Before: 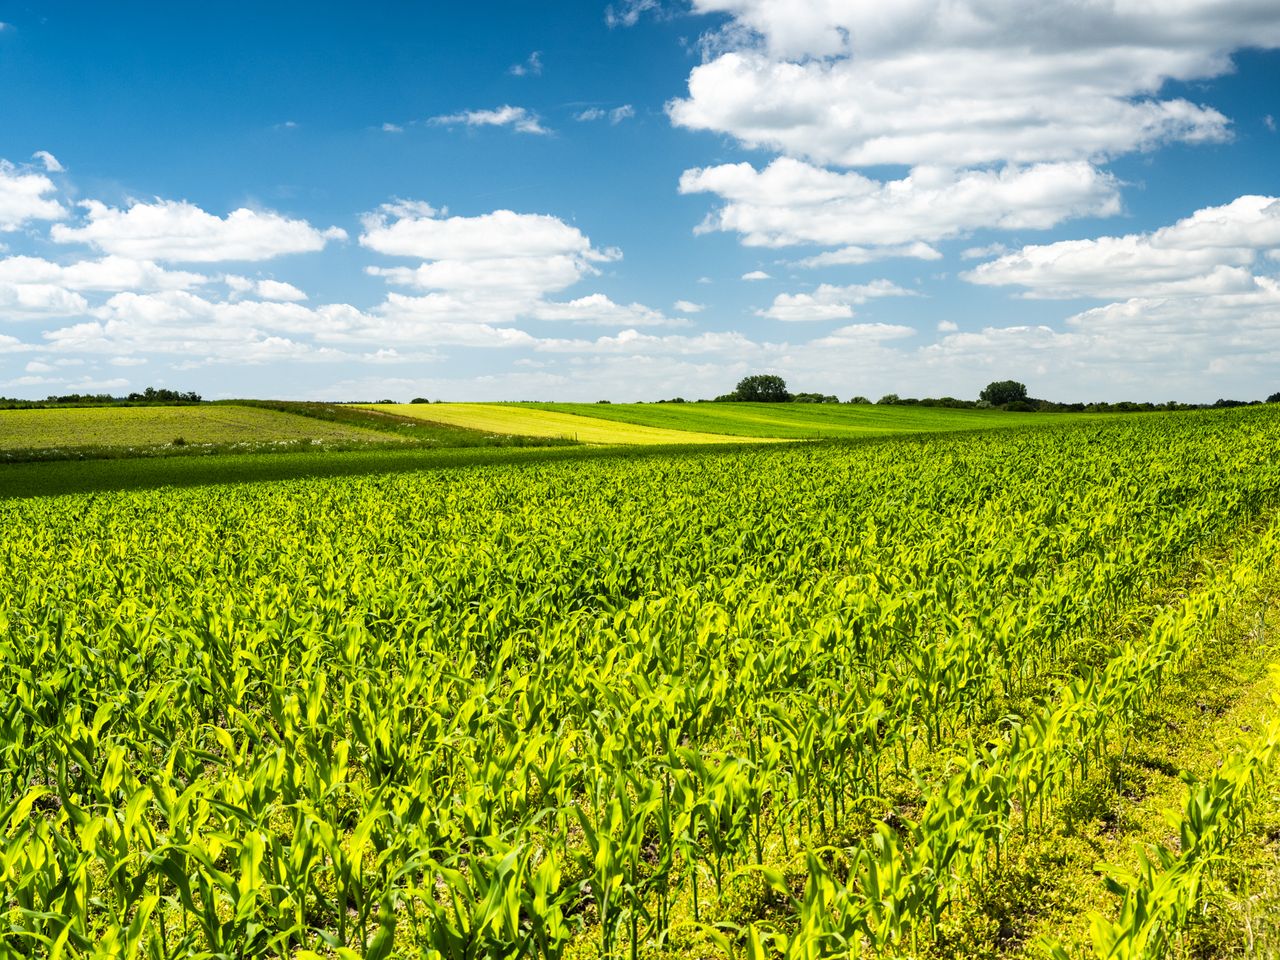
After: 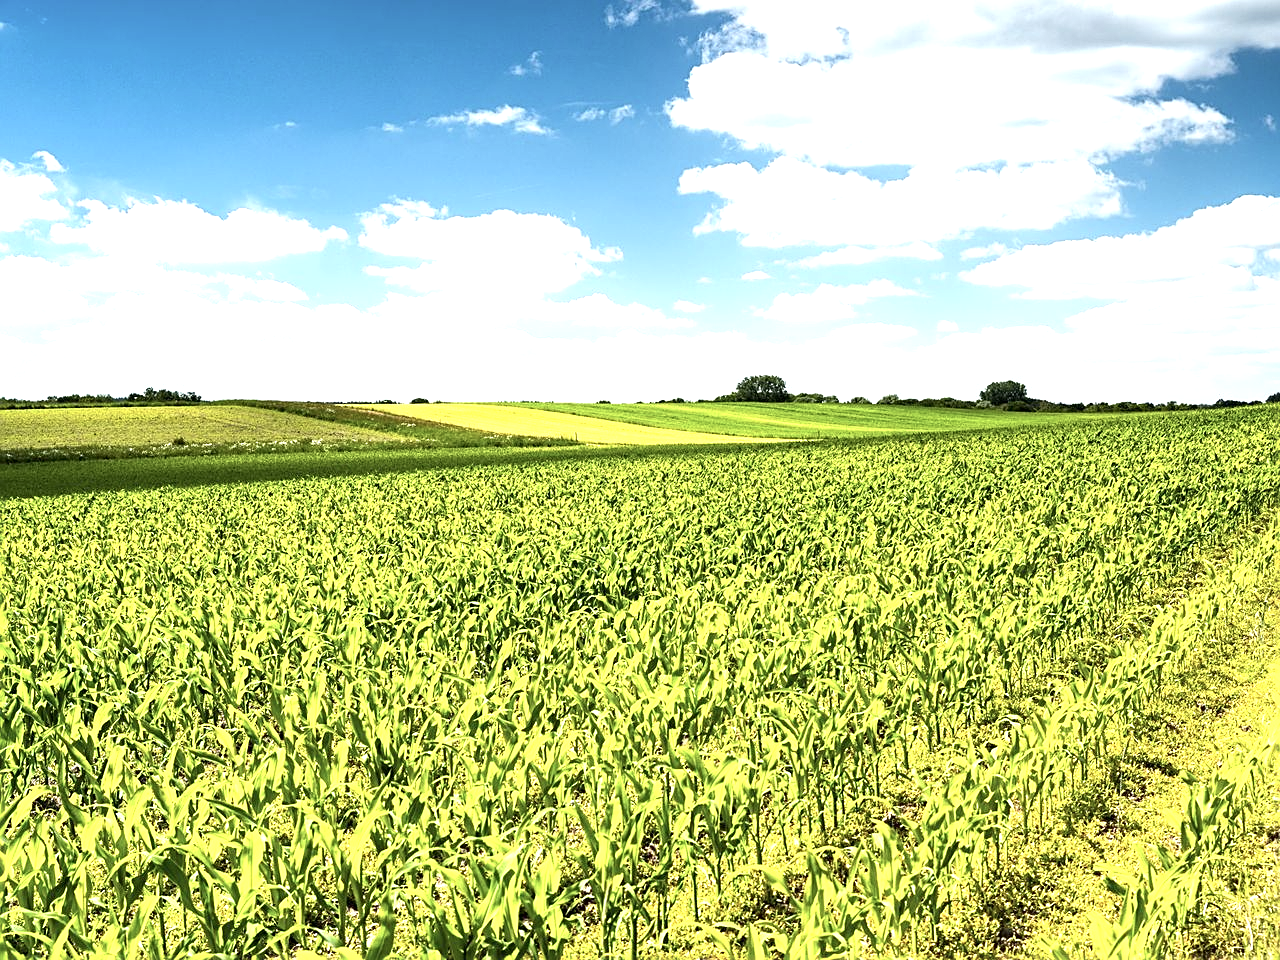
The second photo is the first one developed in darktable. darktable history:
exposure: black level correction 0.001, exposure 0.959 EV, compensate exposure bias true, compensate highlight preservation false
sharpen: on, module defaults
contrast brightness saturation: contrast 0.062, brightness -0.007, saturation -0.212
